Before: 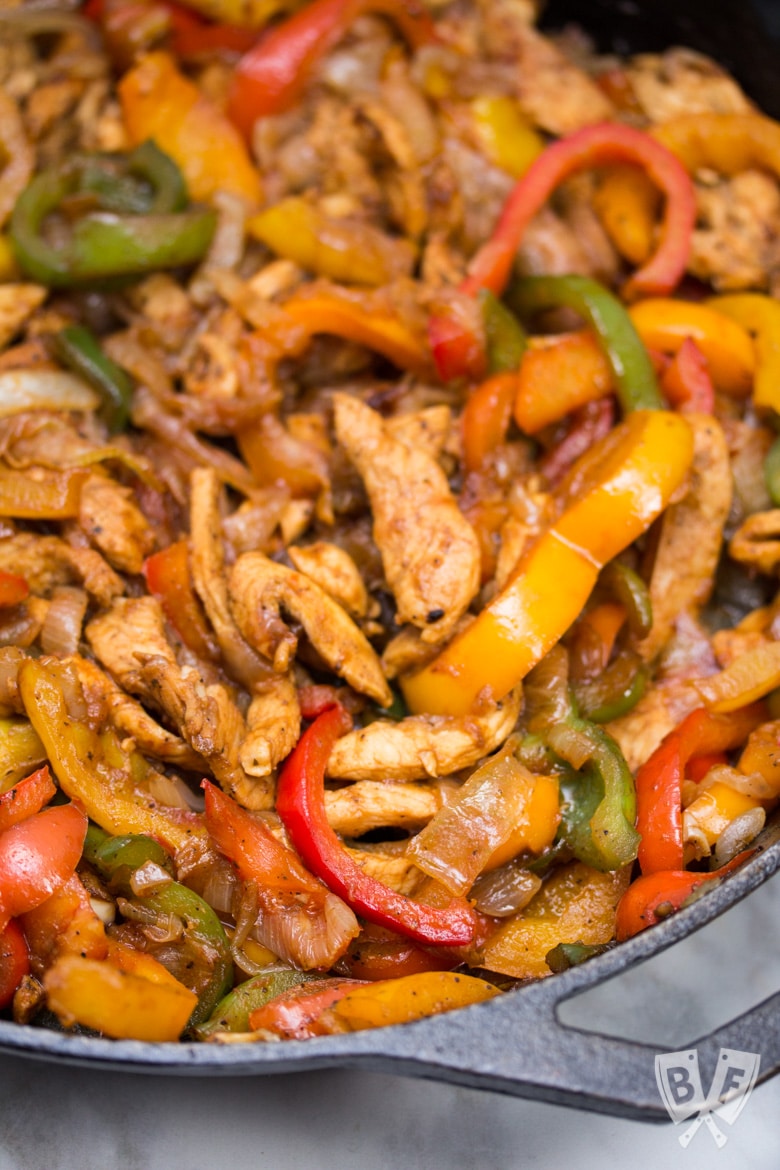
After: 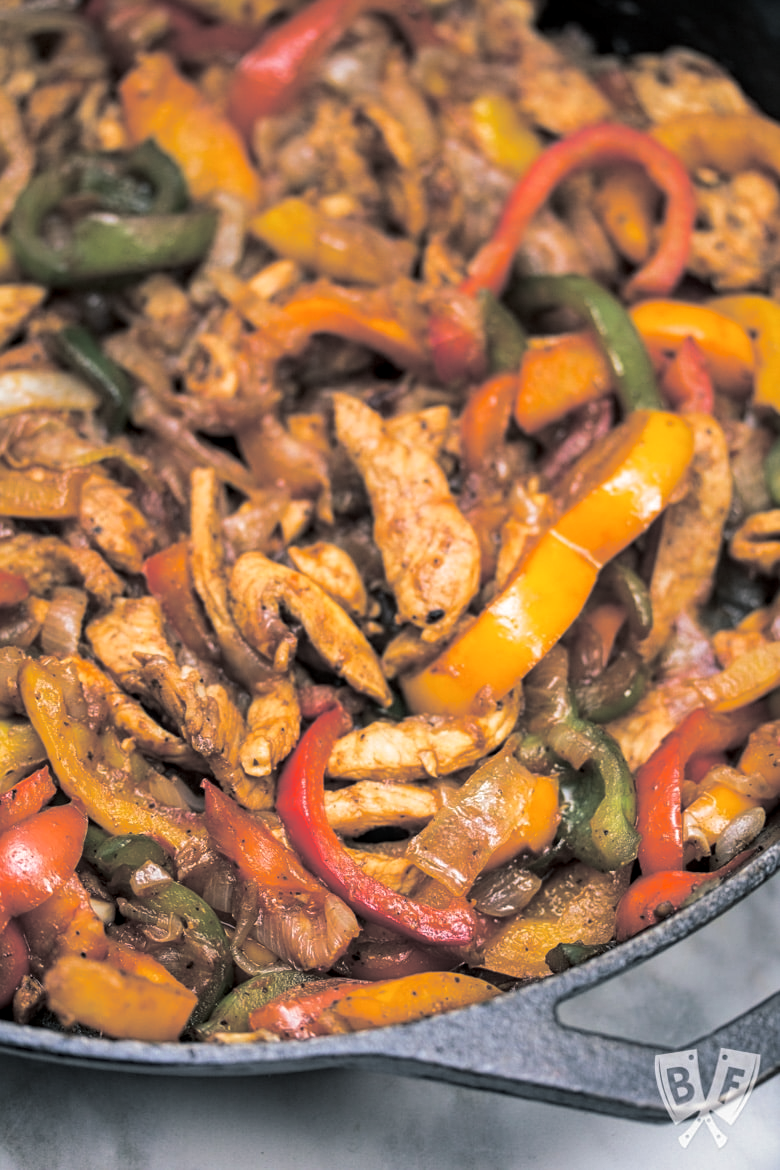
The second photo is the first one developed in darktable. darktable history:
sharpen: amount 0.2
color balance rgb: global vibrance -1%, saturation formula JzAzBz (2021)
local contrast: on, module defaults
split-toning: shadows › hue 201.6°, shadows › saturation 0.16, highlights › hue 50.4°, highlights › saturation 0.2, balance -49.9
